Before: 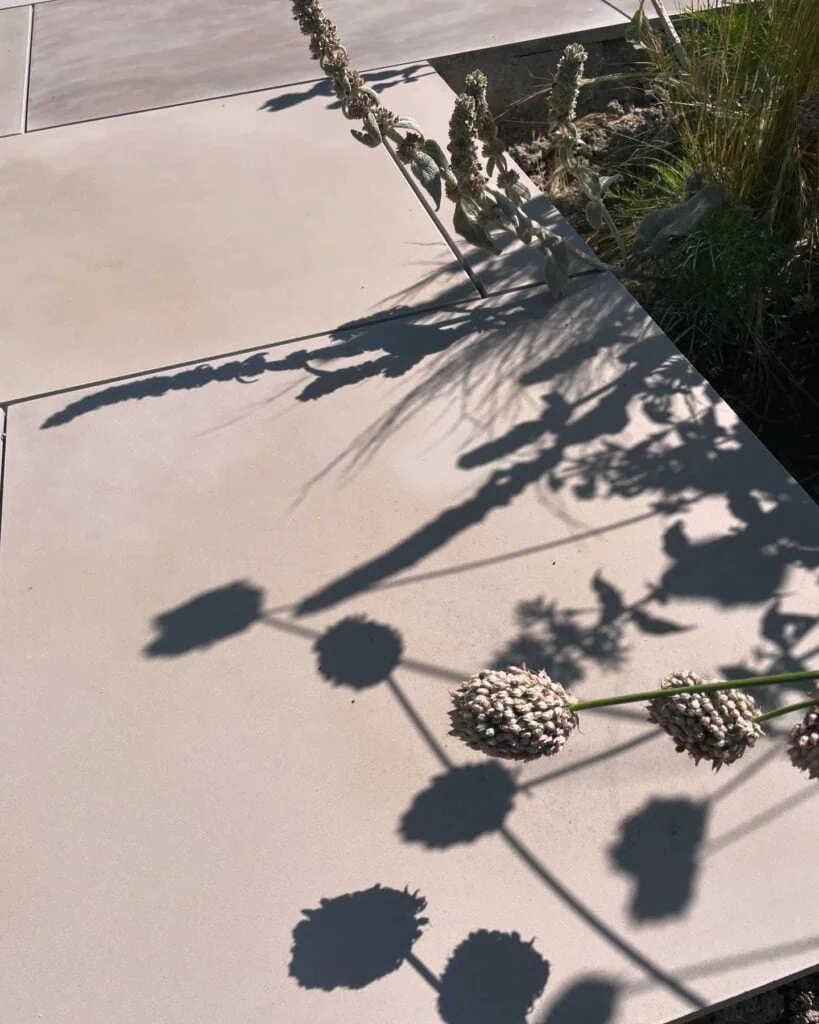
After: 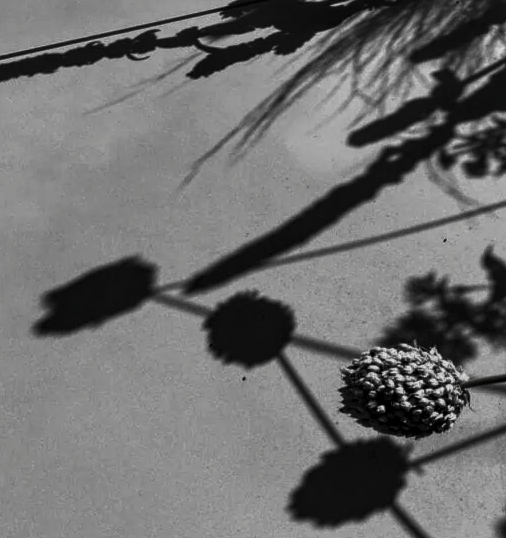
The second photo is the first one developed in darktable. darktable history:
crop: left 13.325%, top 31.621%, right 24.804%, bottom 15.788%
local contrast: on, module defaults
contrast brightness saturation: contrast -0.04, brightness -0.595, saturation -0.981
